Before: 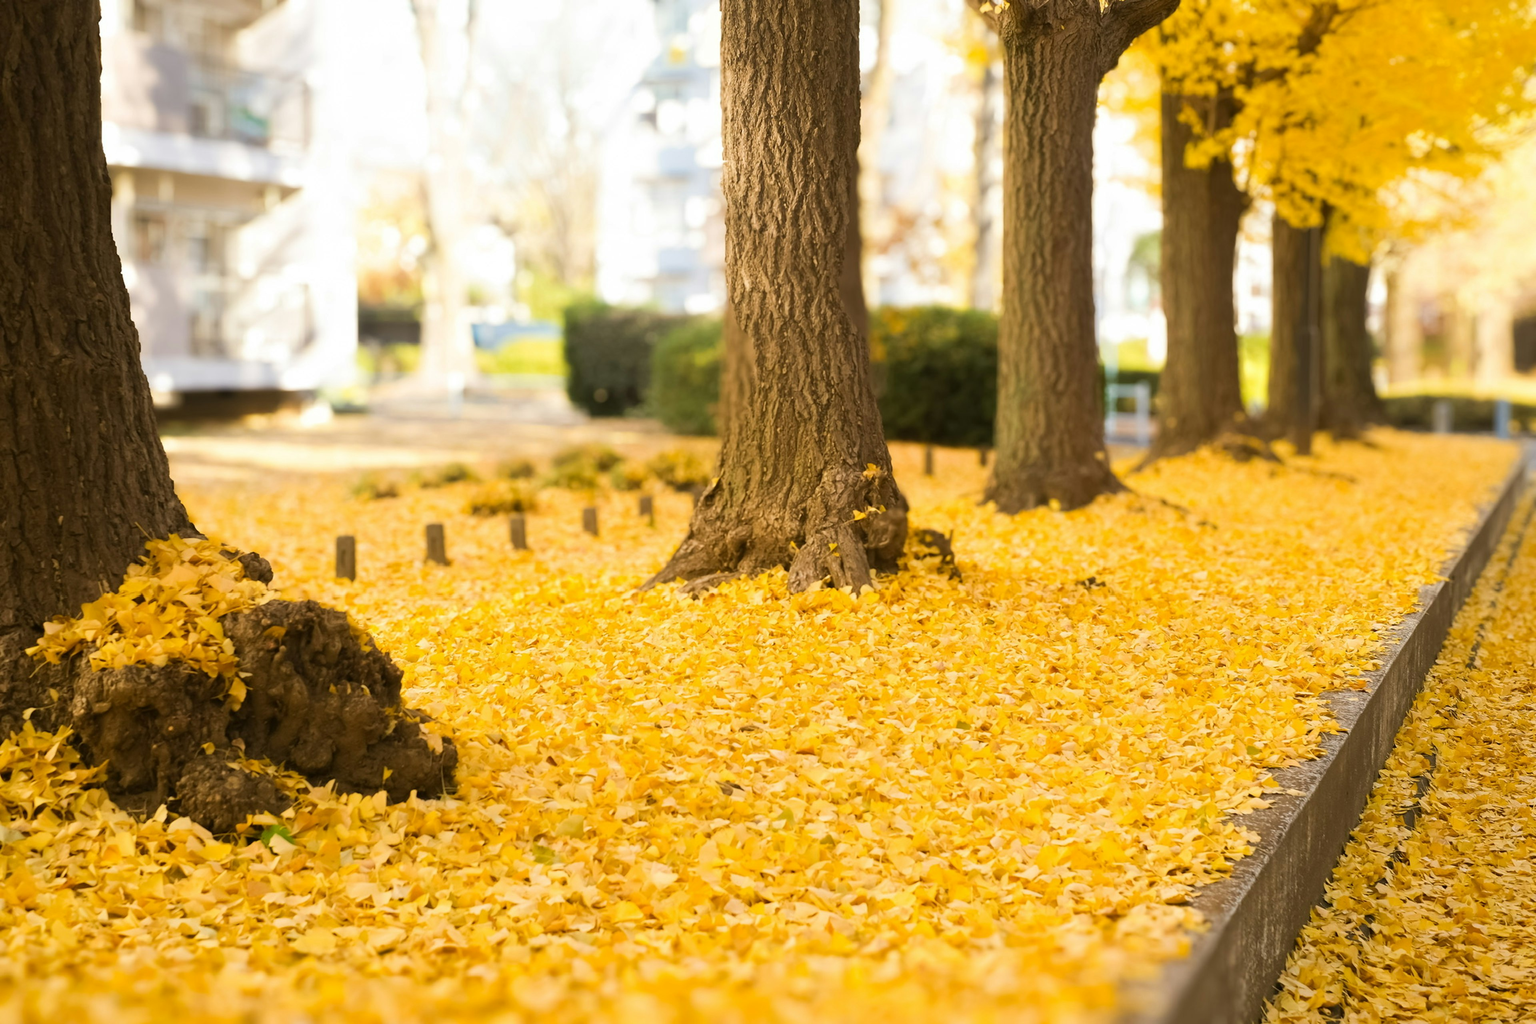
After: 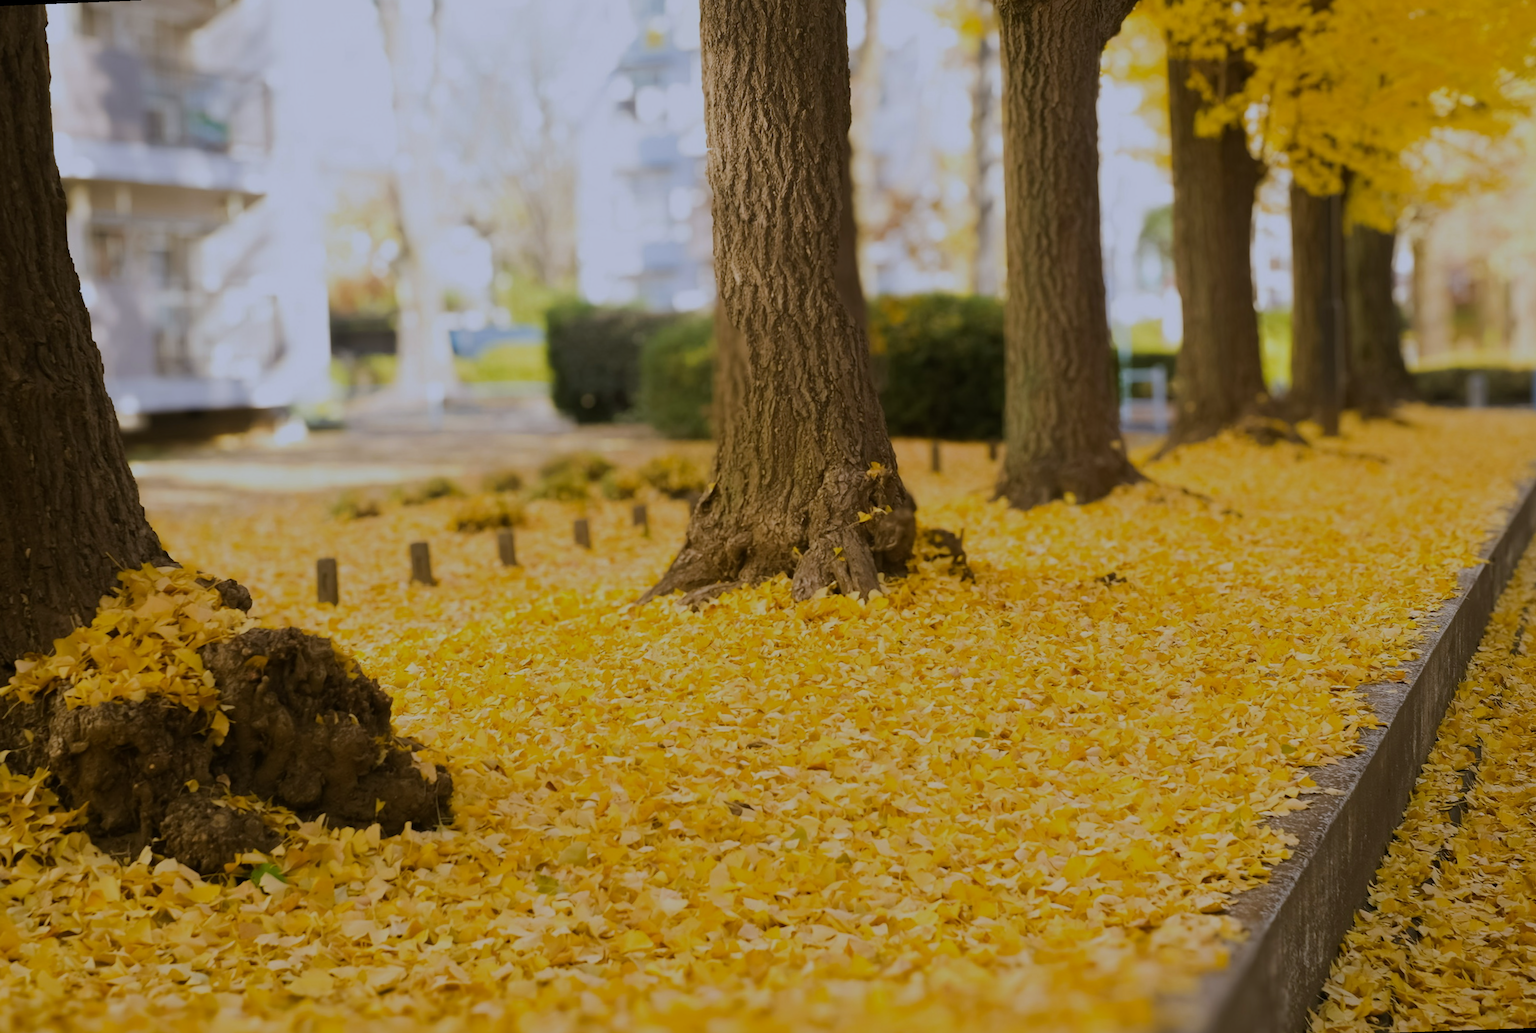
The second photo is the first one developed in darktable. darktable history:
rotate and perspective: rotation -2.12°, lens shift (vertical) 0.009, lens shift (horizontal) -0.008, automatic cropping original format, crop left 0.036, crop right 0.964, crop top 0.05, crop bottom 0.959
white balance: red 0.967, blue 1.119, emerald 0.756
exposure: exposure -1 EV, compensate highlight preservation false
